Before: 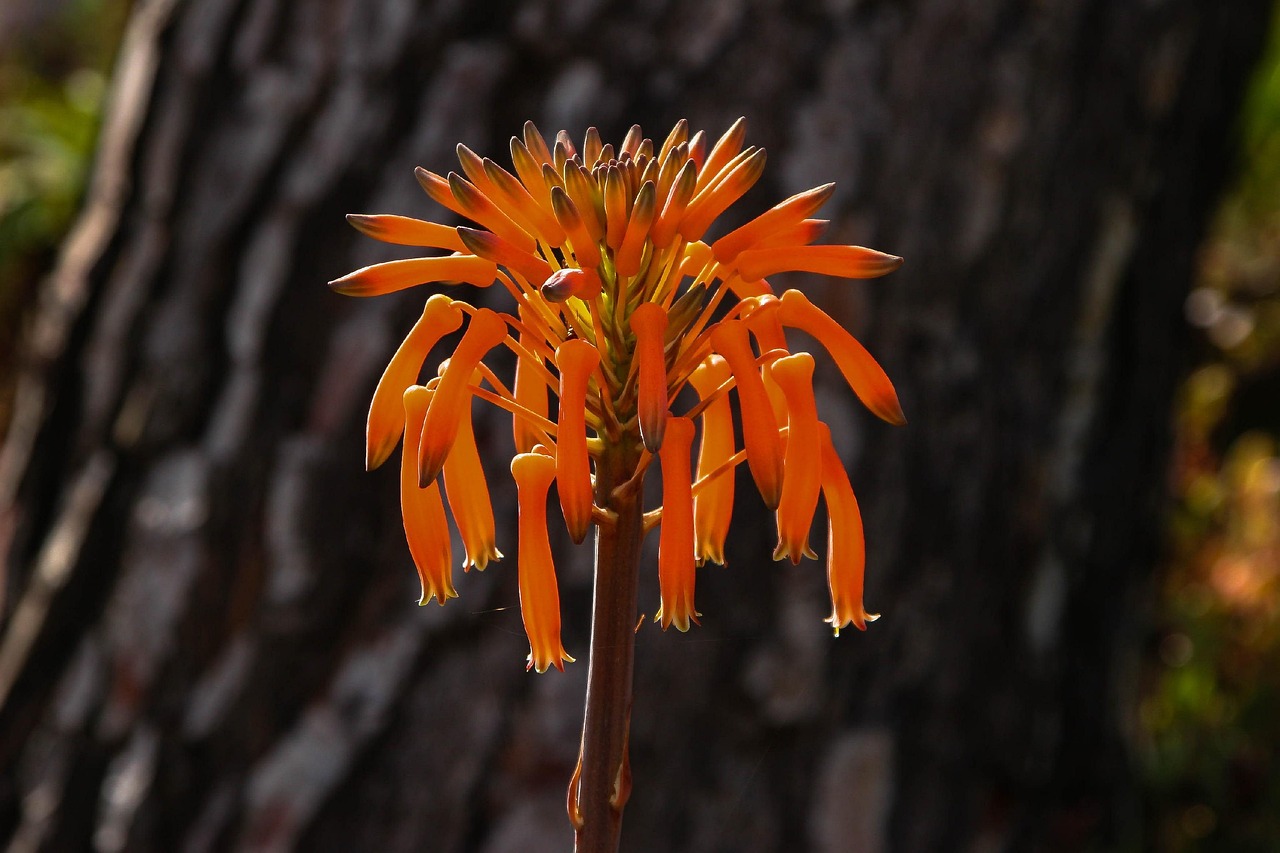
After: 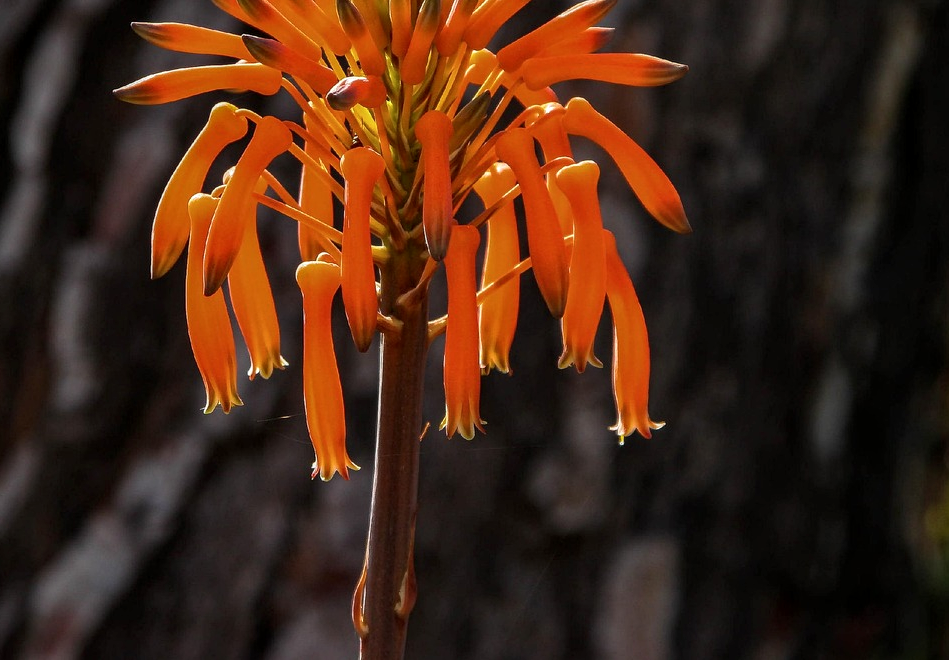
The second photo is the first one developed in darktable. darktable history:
local contrast: on, module defaults
crop: left 16.868%, top 22.568%, right 8.984%
